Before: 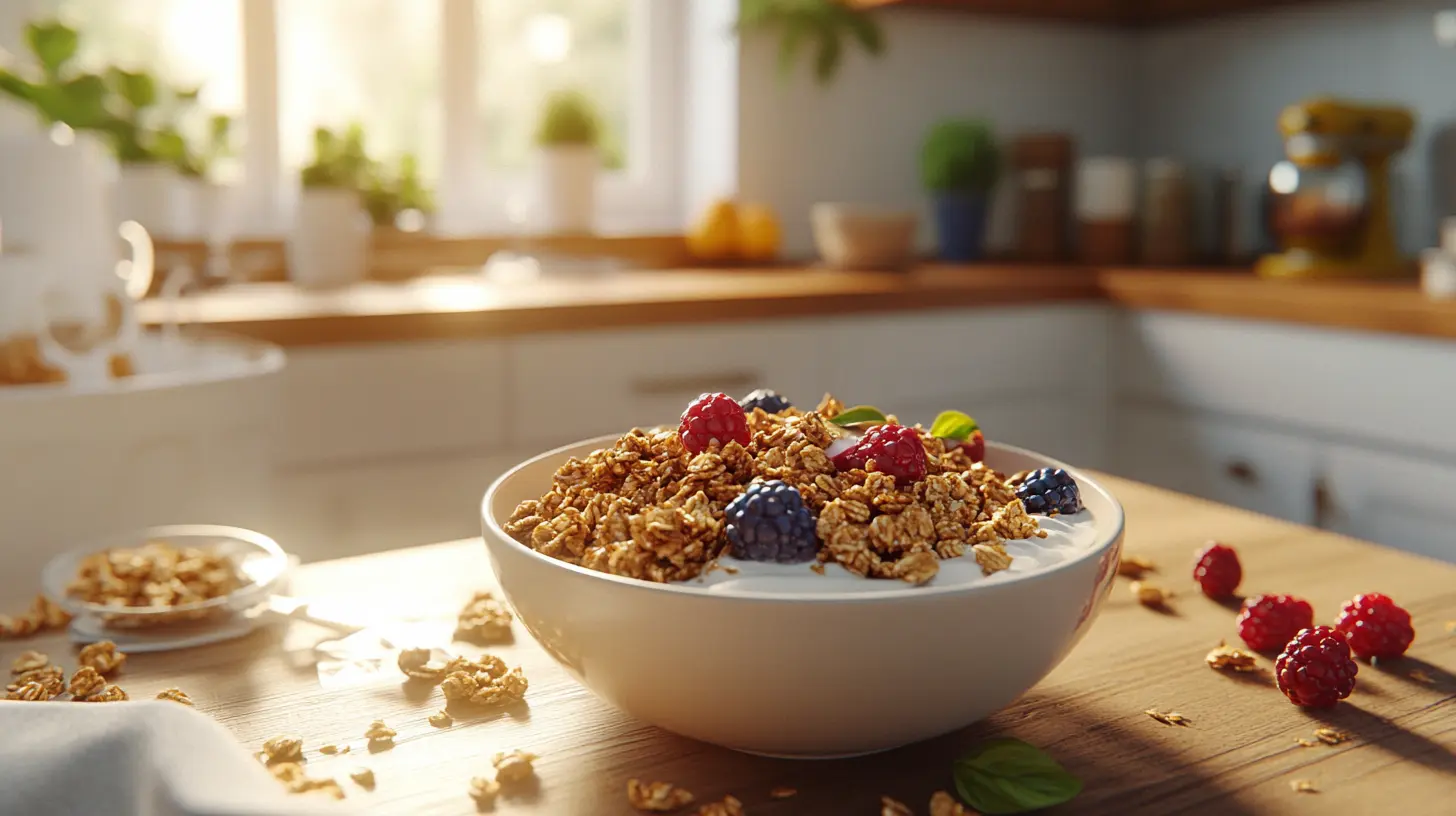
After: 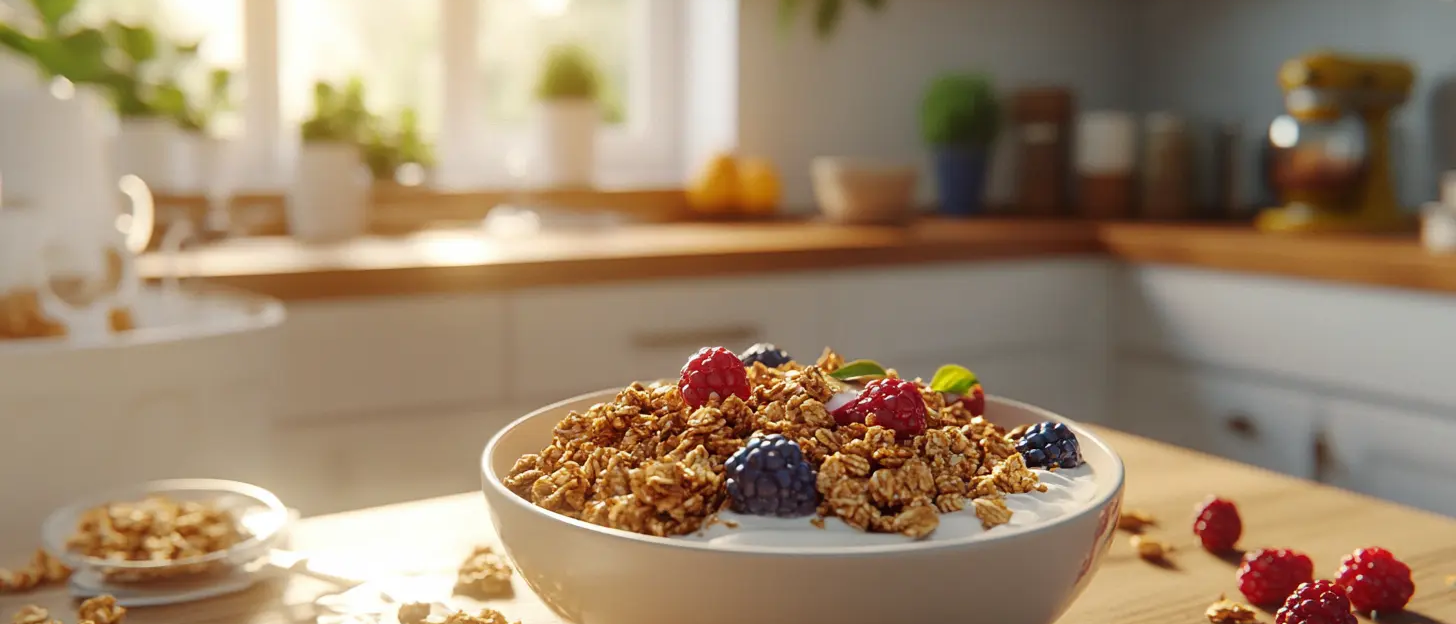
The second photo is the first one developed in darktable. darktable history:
crop: top 5.657%, bottom 17.767%
